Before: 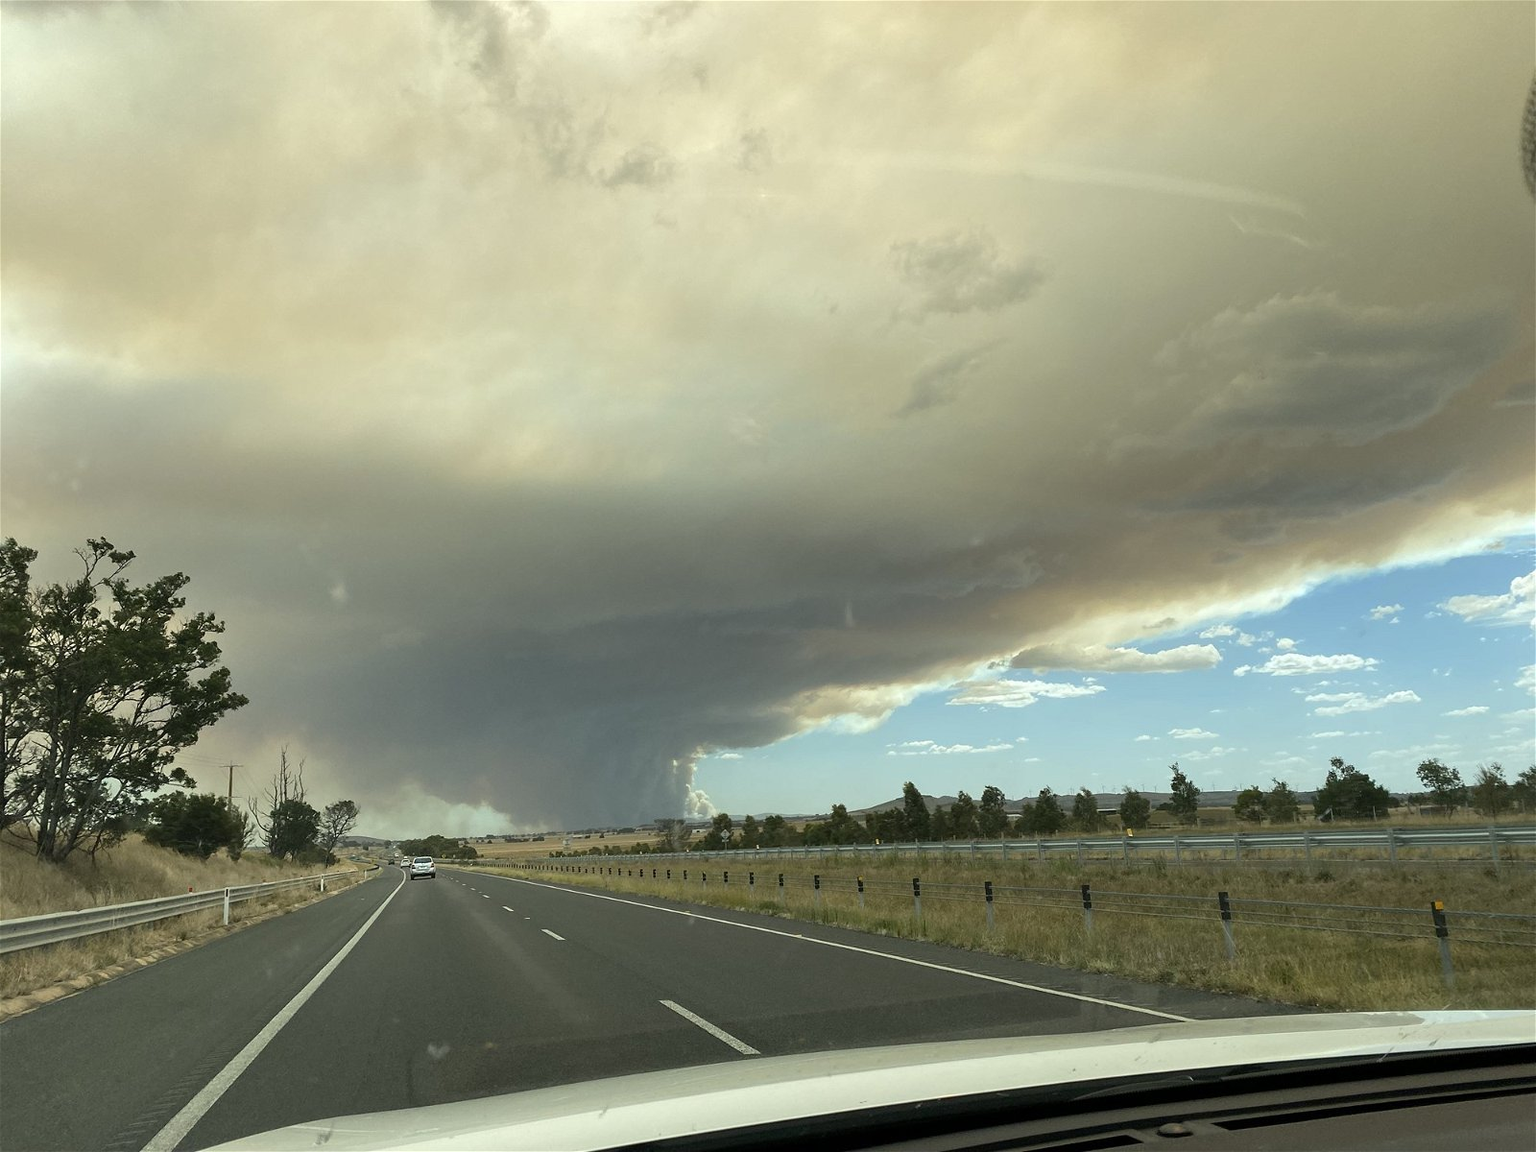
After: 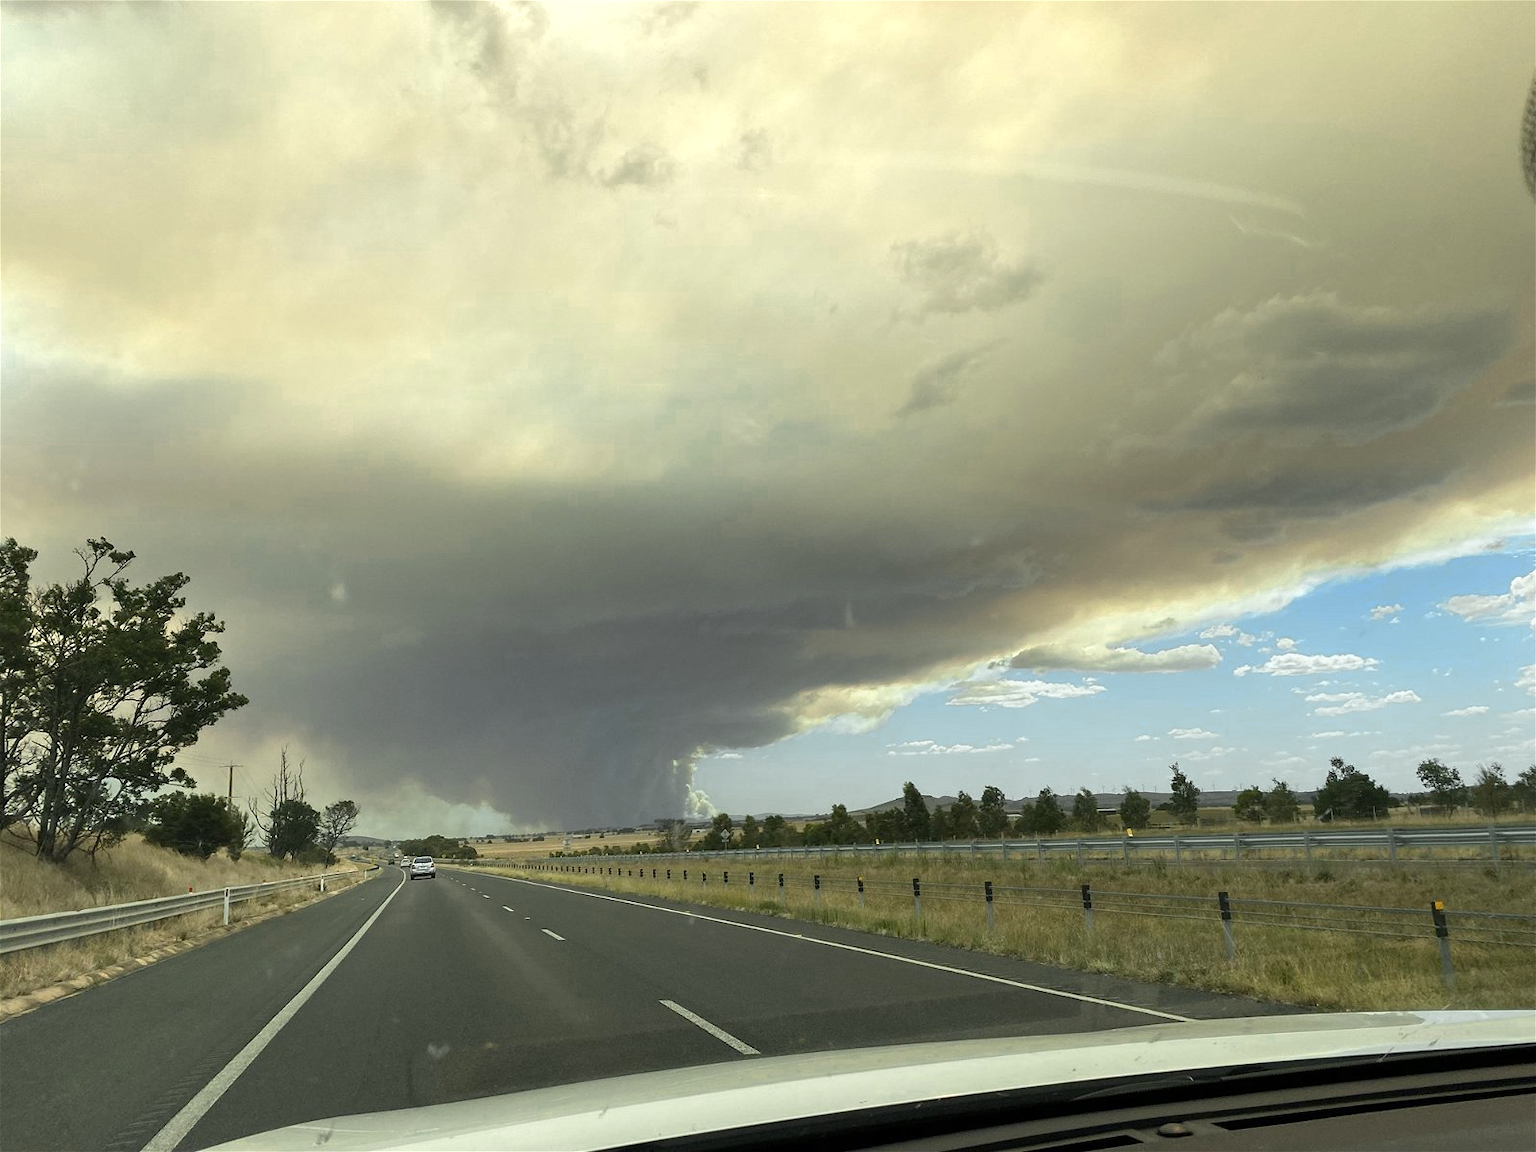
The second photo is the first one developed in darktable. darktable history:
color zones: curves: ch0 [(0.004, 0.305) (0.261, 0.623) (0.389, 0.399) (0.708, 0.571) (0.947, 0.34)]; ch1 [(0.025, 0.645) (0.229, 0.584) (0.326, 0.551) (0.484, 0.262) (0.757, 0.643)]
rgb levels: preserve colors max RGB
